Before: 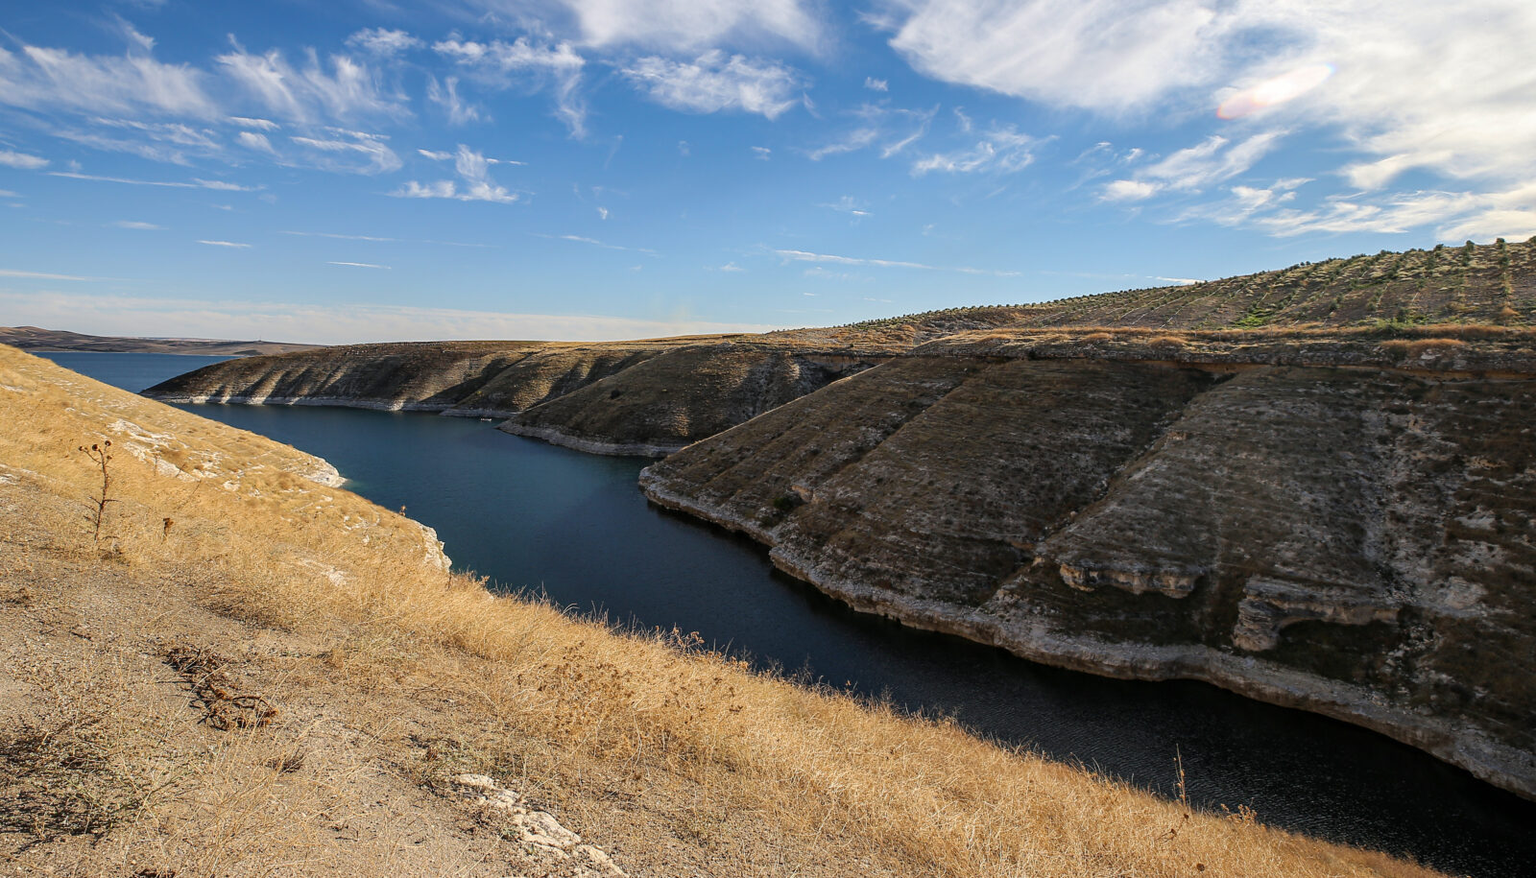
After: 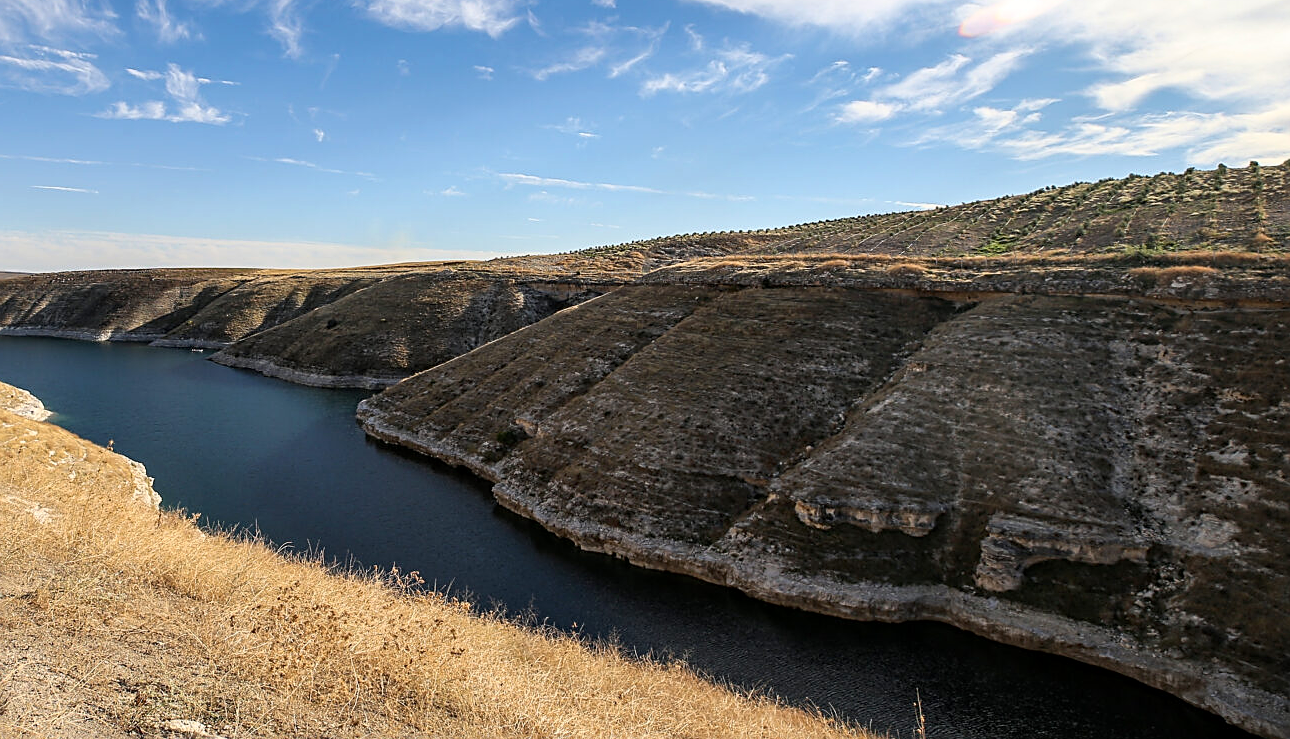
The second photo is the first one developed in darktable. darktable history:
exposure: black level correction 0.001, compensate exposure bias true, compensate highlight preservation false
tone curve: curves: ch0 [(0, 0) (0.003, 0.003) (0.011, 0.012) (0.025, 0.027) (0.044, 0.048) (0.069, 0.075) (0.1, 0.108) (0.136, 0.147) (0.177, 0.192) (0.224, 0.243) (0.277, 0.3) (0.335, 0.363) (0.399, 0.433) (0.468, 0.508) (0.543, 0.589) (0.623, 0.676) (0.709, 0.769) (0.801, 0.868) (0.898, 0.949) (1, 1)], color space Lab, independent channels, preserve colors none
crop: left 19.321%, top 9.582%, right 0%, bottom 9.653%
sharpen: on, module defaults
